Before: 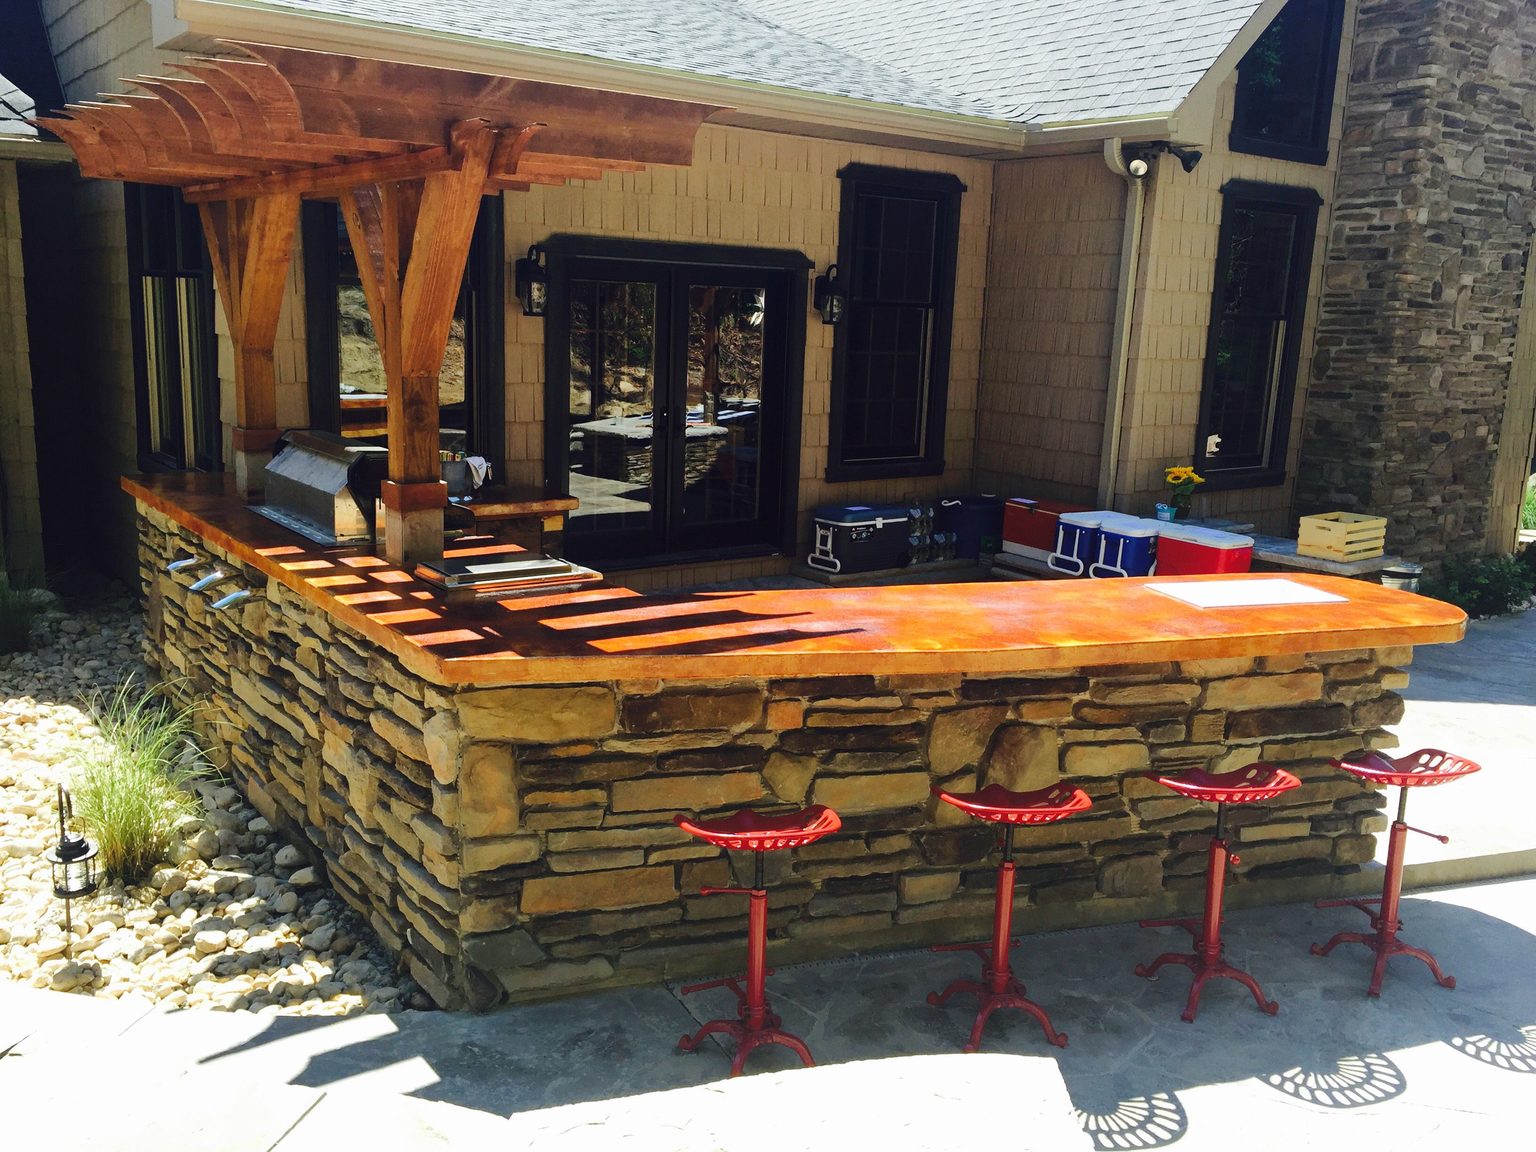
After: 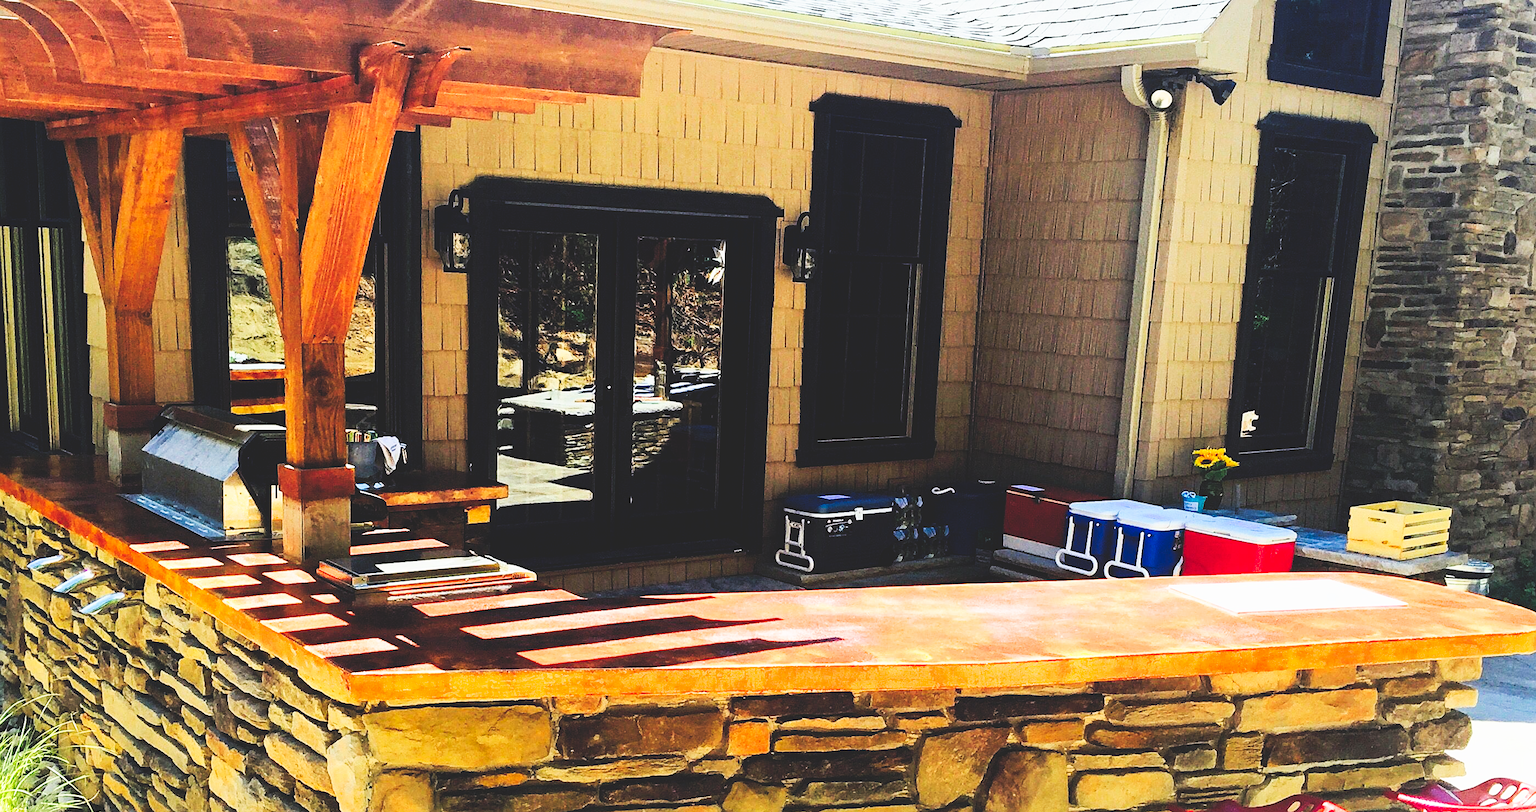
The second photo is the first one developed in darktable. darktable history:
exposure: black level correction 0, exposure 1.2 EV, compensate exposure bias true, compensate highlight preservation false
crop and rotate: left 9.345%, top 7.22%, right 4.982%, bottom 32.331%
tone curve: curves: ch0 [(0, 0) (0.003, 0.147) (0.011, 0.147) (0.025, 0.147) (0.044, 0.147) (0.069, 0.147) (0.1, 0.15) (0.136, 0.158) (0.177, 0.174) (0.224, 0.198) (0.277, 0.241) (0.335, 0.292) (0.399, 0.361) (0.468, 0.452) (0.543, 0.568) (0.623, 0.679) (0.709, 0.793) (0.801, 0.886) (0.898, 0.966) (1, 1)], preserve colors none
sharpen: on, module defaults
filmic rgb: black relative exposure -7.82 EV, white relative exposure 4.29 EV, hardness 3.86, color science v6 (2022)
